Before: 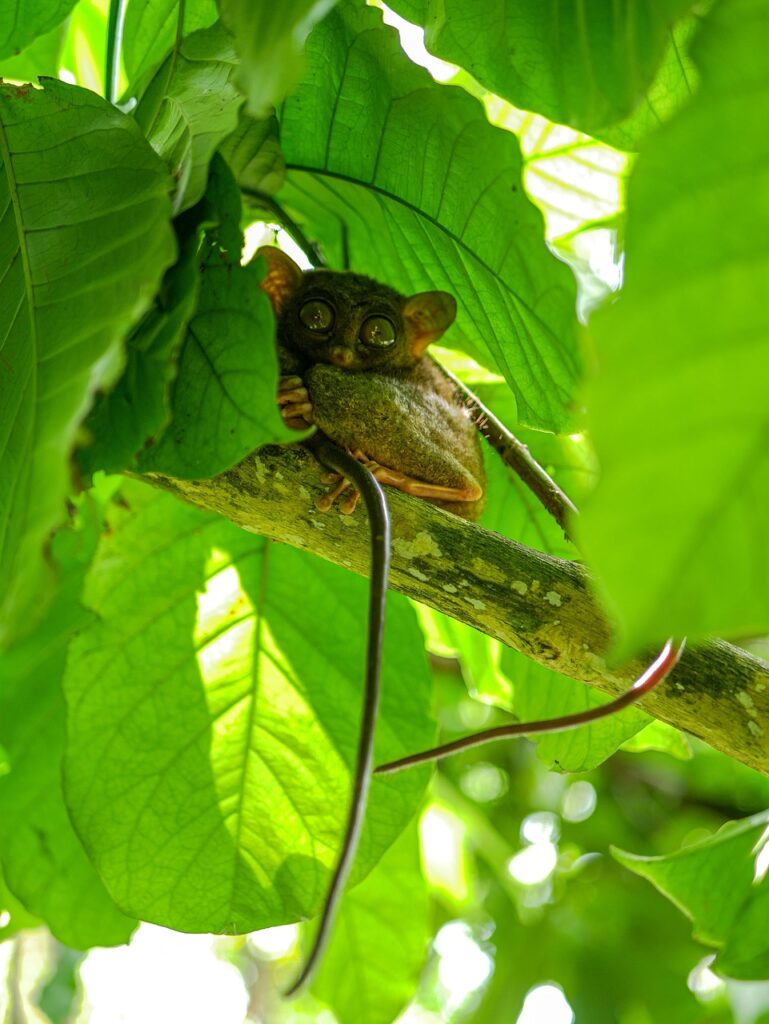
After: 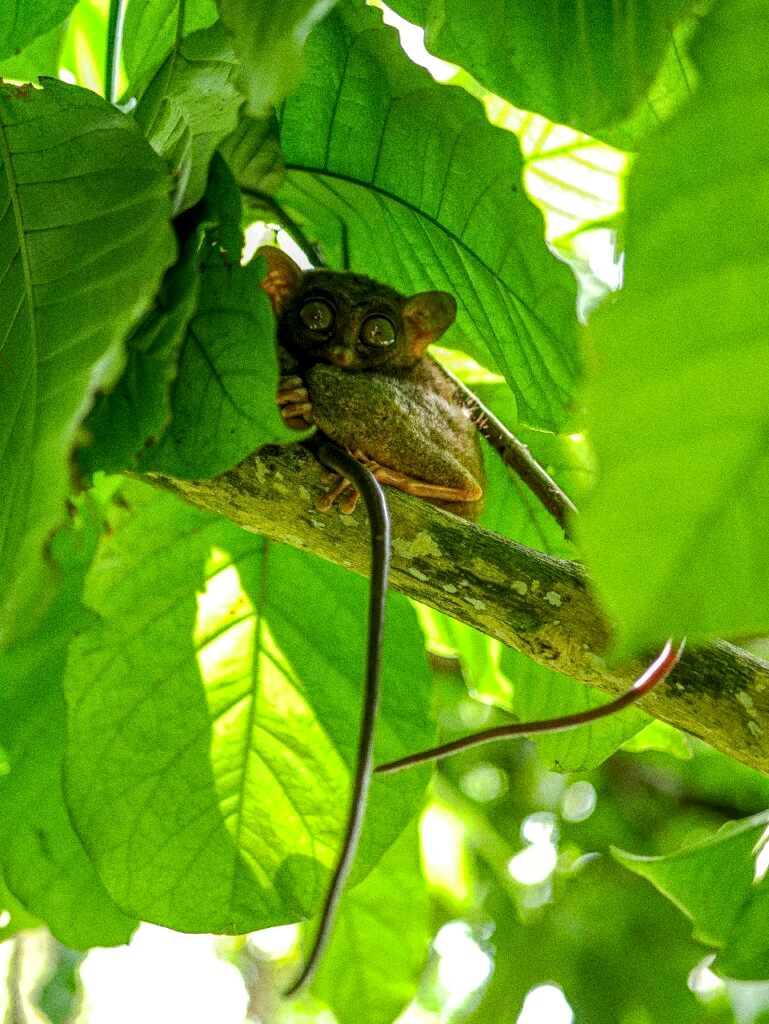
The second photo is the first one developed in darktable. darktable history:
haze removal: compatibility mode true, adaptive false
local contrast: on, module defaults
grain: coarseness 11.82 ISO, strength 36.67%, mid-tones bias 74.17%
